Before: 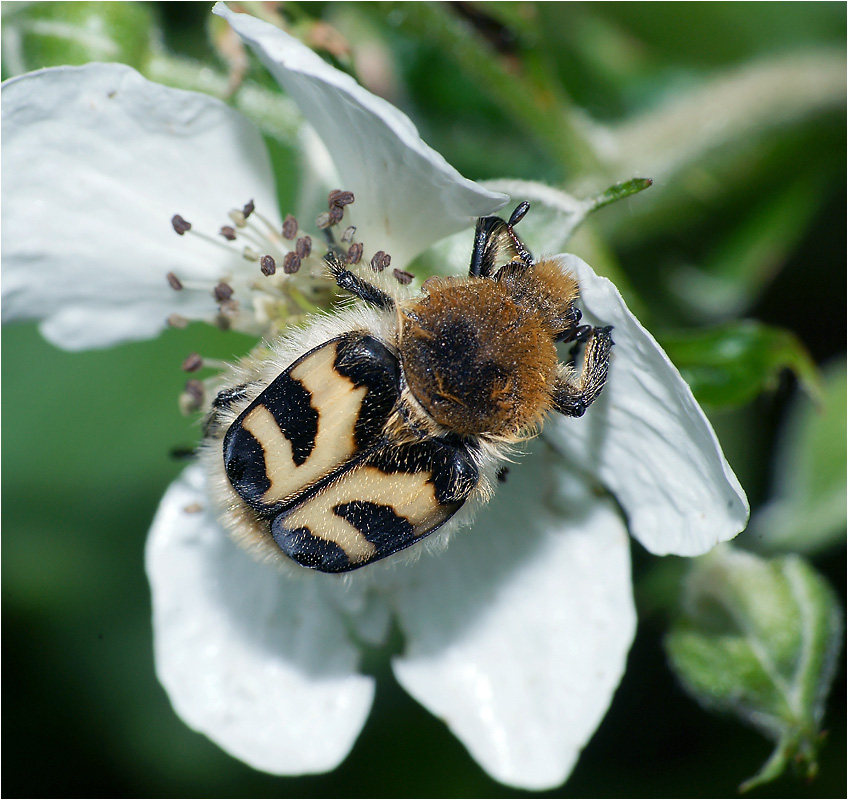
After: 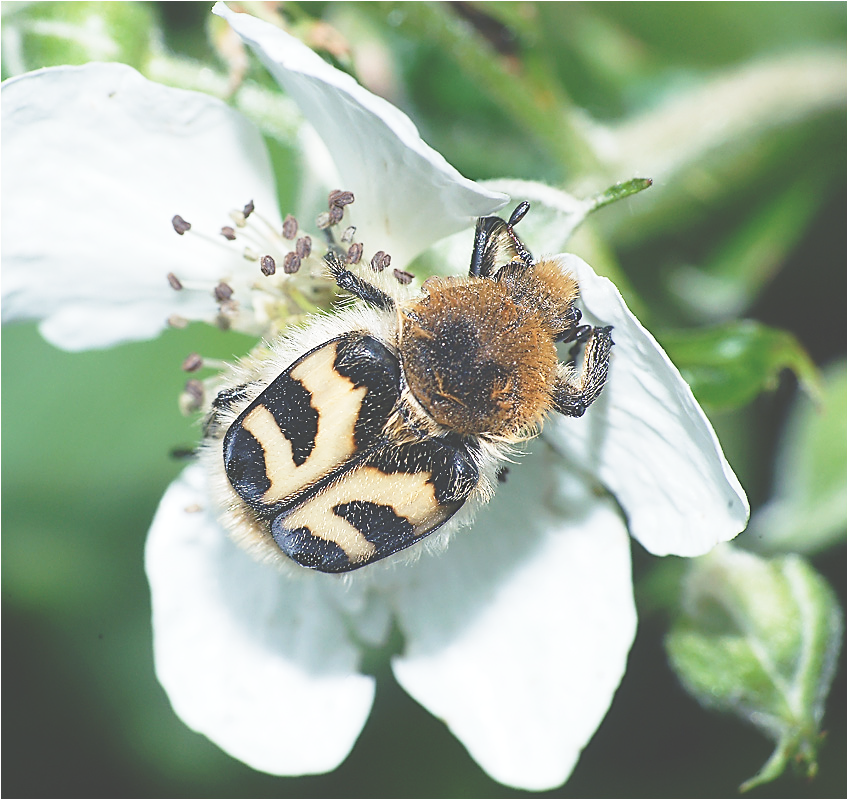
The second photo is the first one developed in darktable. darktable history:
sharpen: on, module defaults
exposure: black level correction -0.04, exposure 0.062 EV, compensate highlight preservation false
base curve: curves: ch0 [(0, 0) (0.028, 0.03) (0.121, 0.232) (0.46, 0.748) (0.859, 0.968) (1, 1)], preserve colors none
